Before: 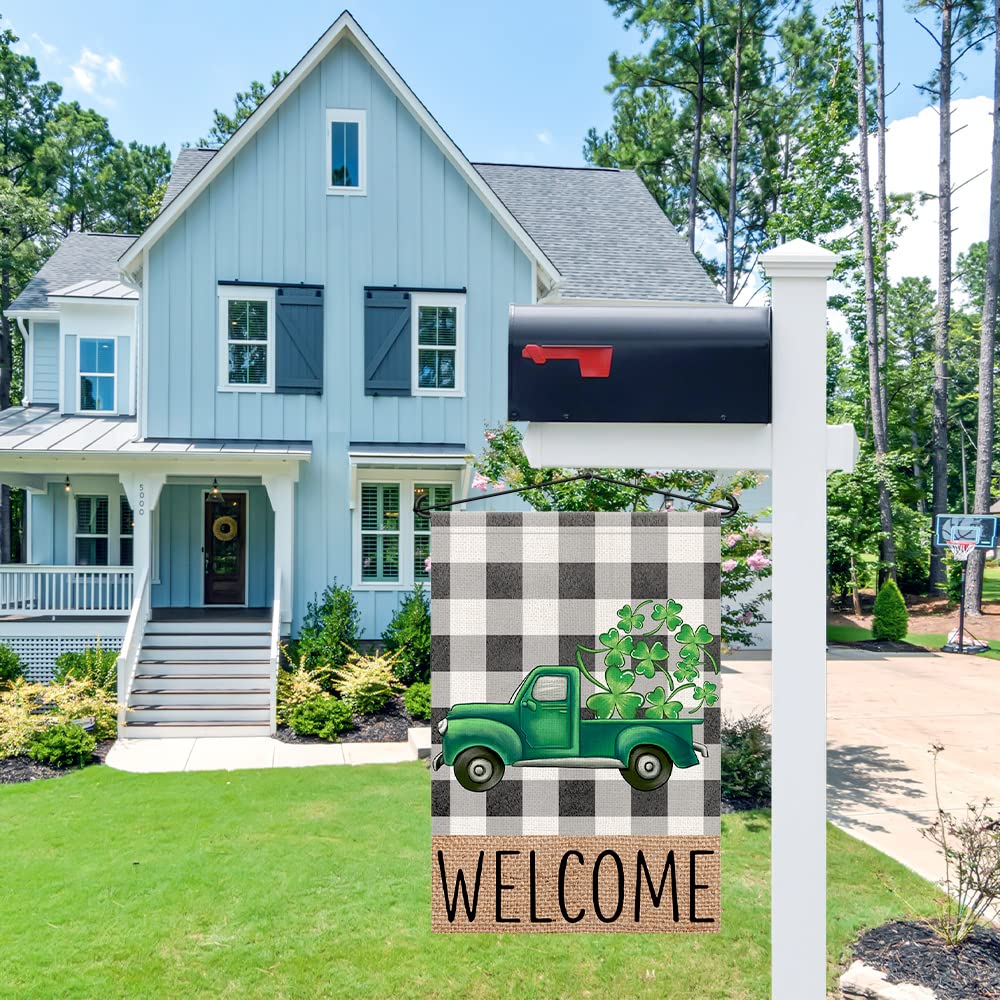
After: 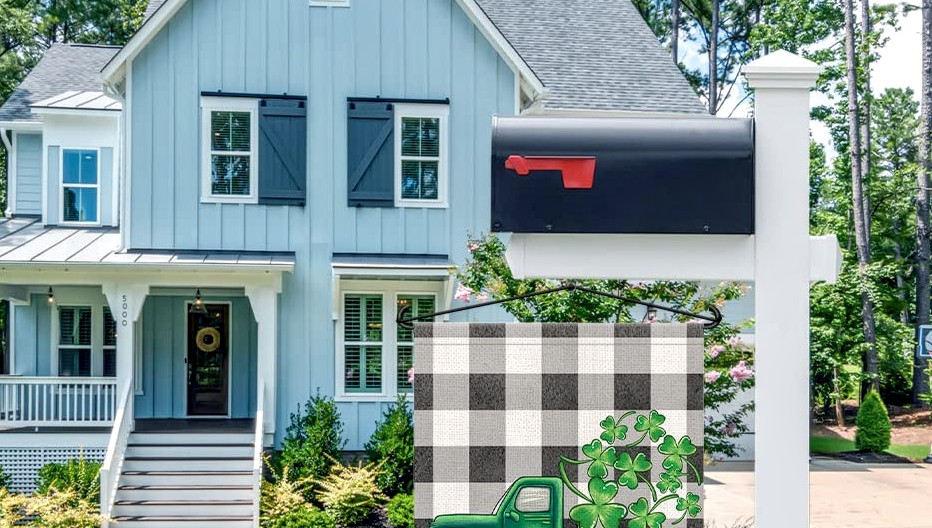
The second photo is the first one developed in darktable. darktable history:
crop: left 1.778%, top 18.942%, right 4.626%, bottom 28.24%
local contrast: highlights 32%, detail 135%
